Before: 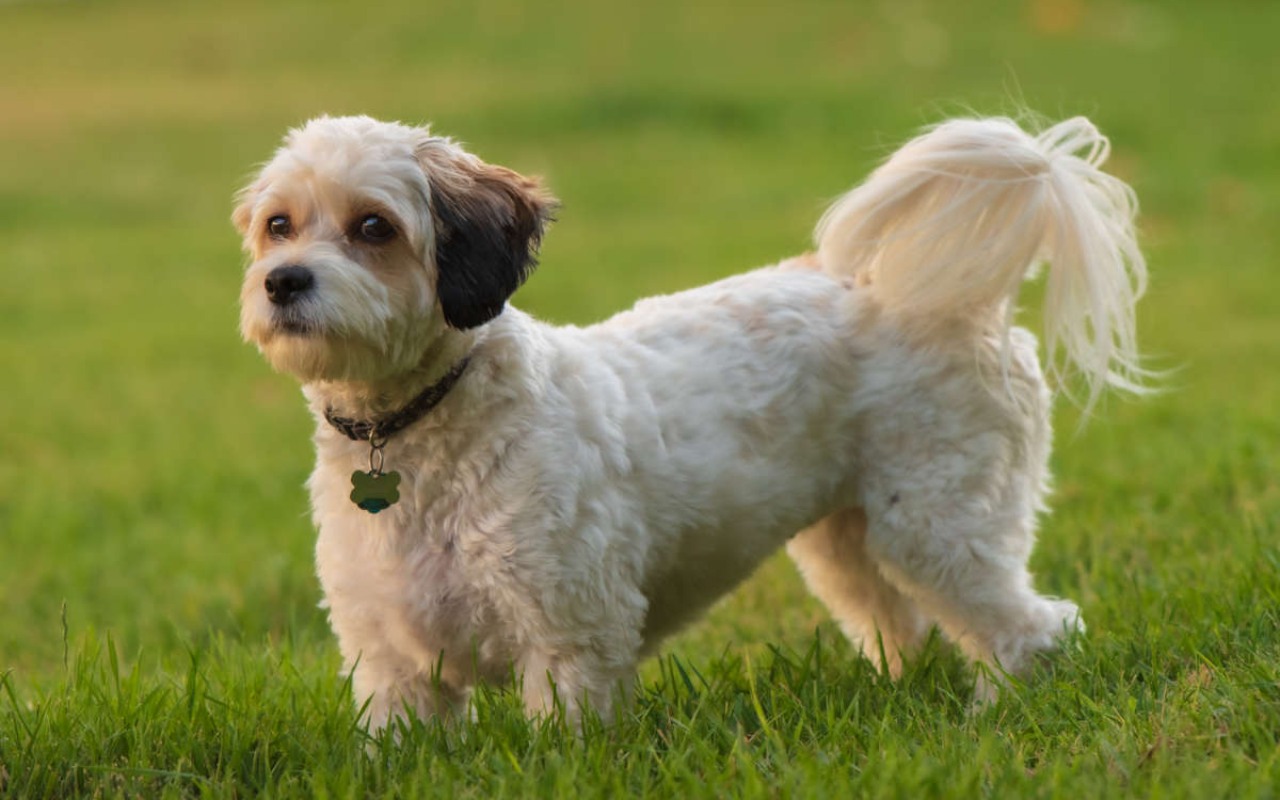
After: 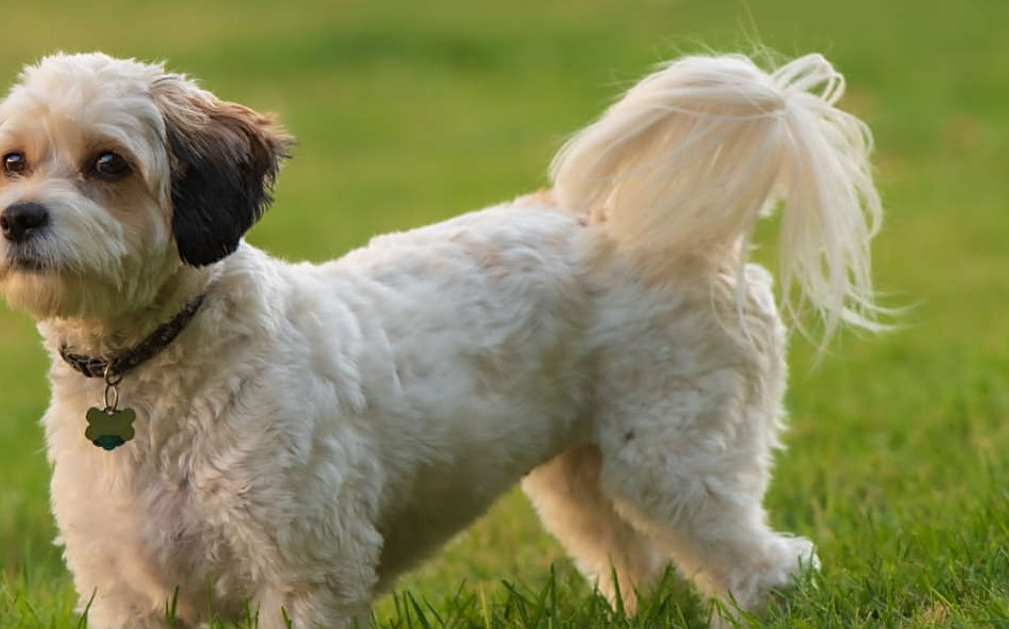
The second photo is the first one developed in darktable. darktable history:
crop and rotate: left 20.74%, top 7.912%, right 0.375%, bottom 13.378%
sharpen: on, module defaults
